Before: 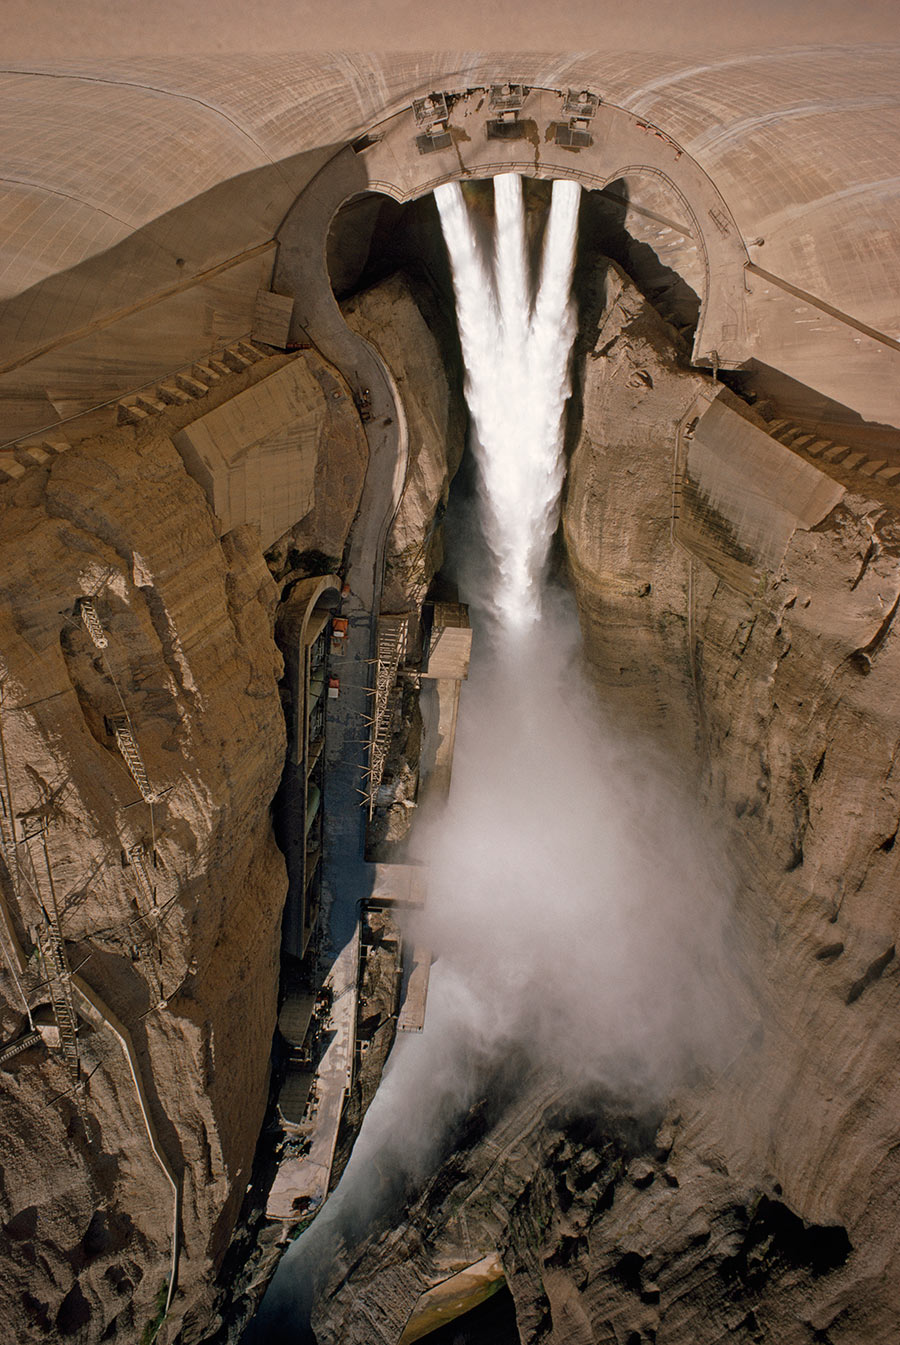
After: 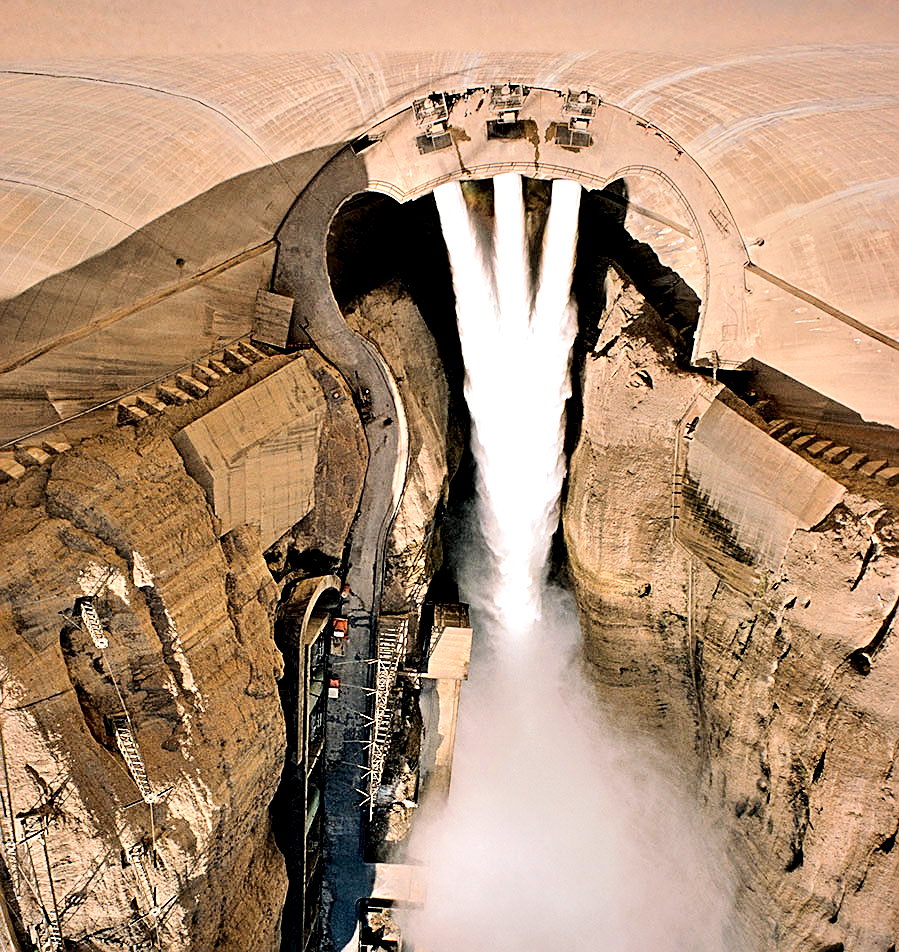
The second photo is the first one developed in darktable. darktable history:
contrast equalizer: octaves 7, y [[0.6 ×6], [0.55 ×6], [0 ×6], [0 ×6], [0 ×6]]
tone equalizer: -7 EV 0.155 EV, -6 EV 0.604 EV, -5 EV 1.19 EV, -4 EV 1.37 EV, -3 EV 1.14 EV, -2 EV 0.6 EV, -1 EV 0.16 EV, edges refinement/feathering 500, mask exposure compensation -1.57 EV, preserve details no
sharpen: on, module defaults
crop: right 0%, bottom 29.146%
